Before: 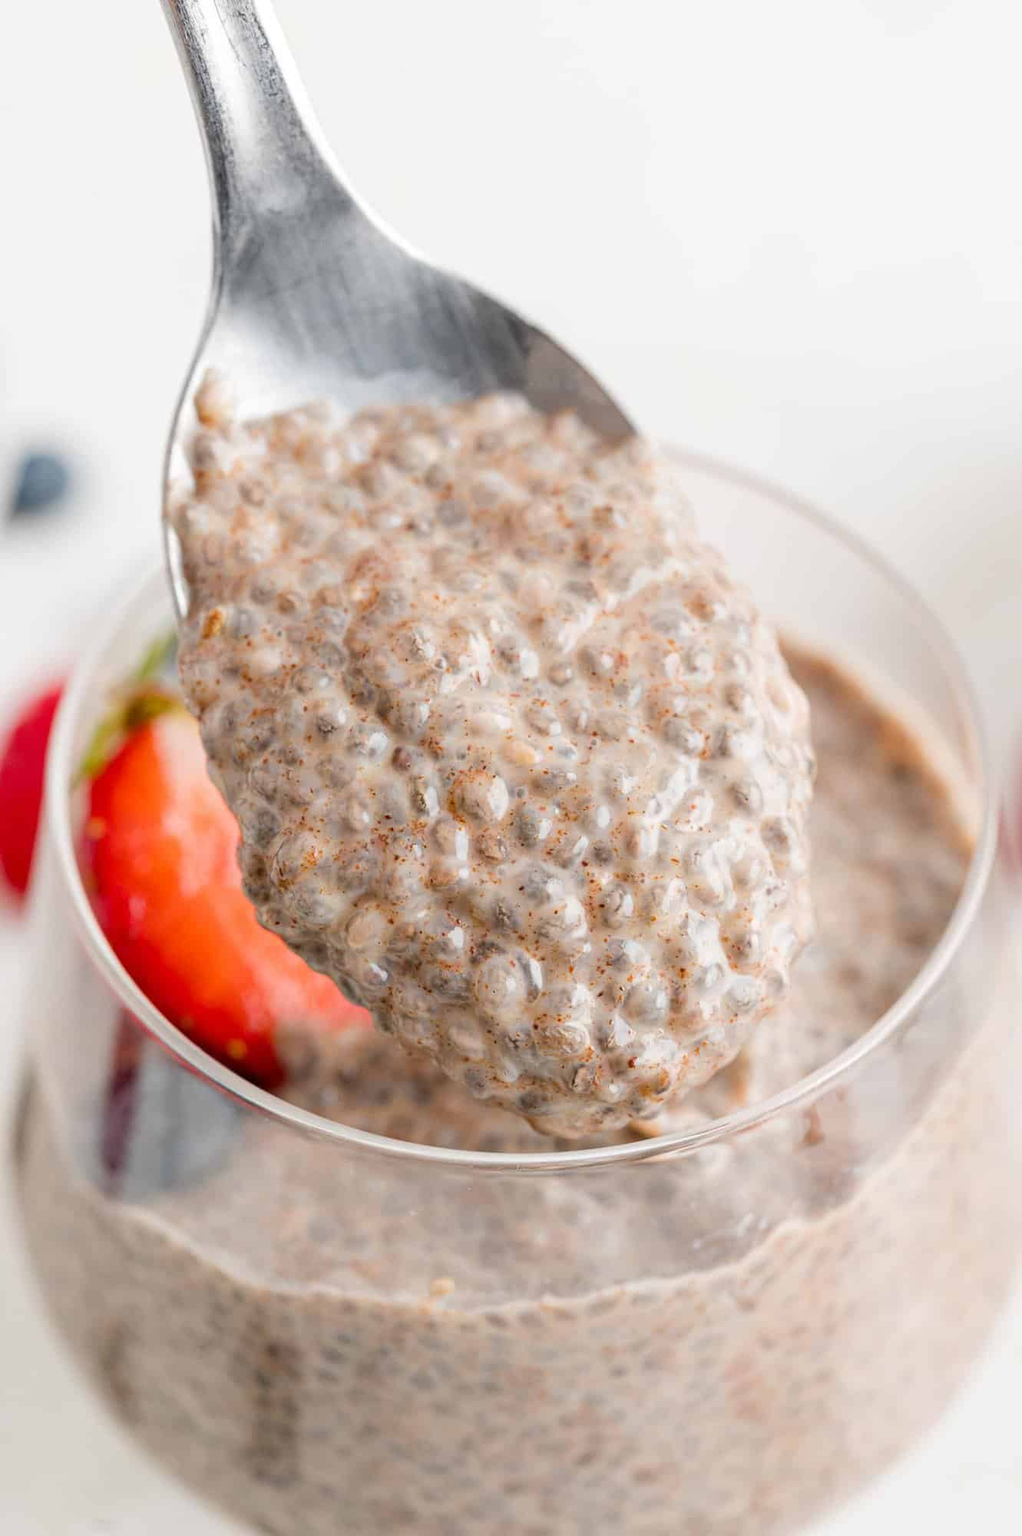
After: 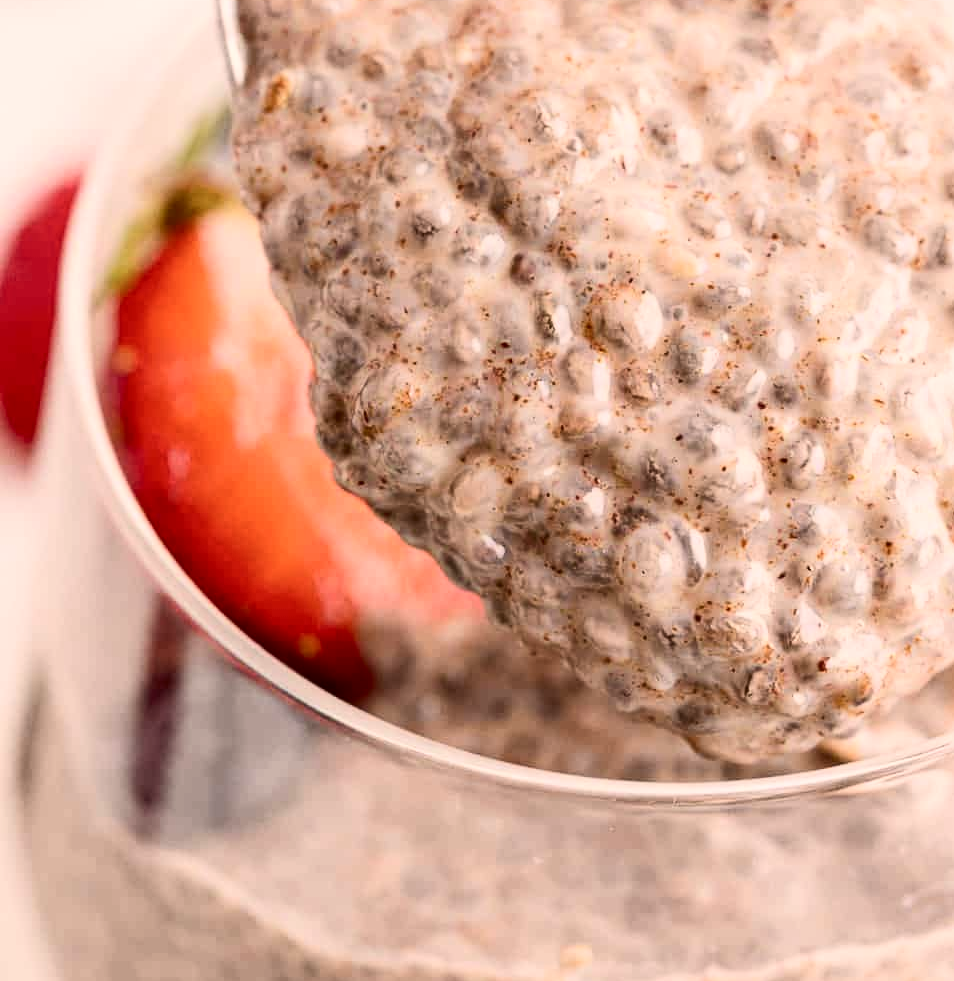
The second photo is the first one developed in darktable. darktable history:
crop: top 35.989%, right 28.312%, bottom 14.912%
contrast brightness saturation: contrast 0.272
color correction: highlights a* 10.2, highlights b* 9.73, shadows a* 8.87, shadows b* 7.89, saturation 0.808
